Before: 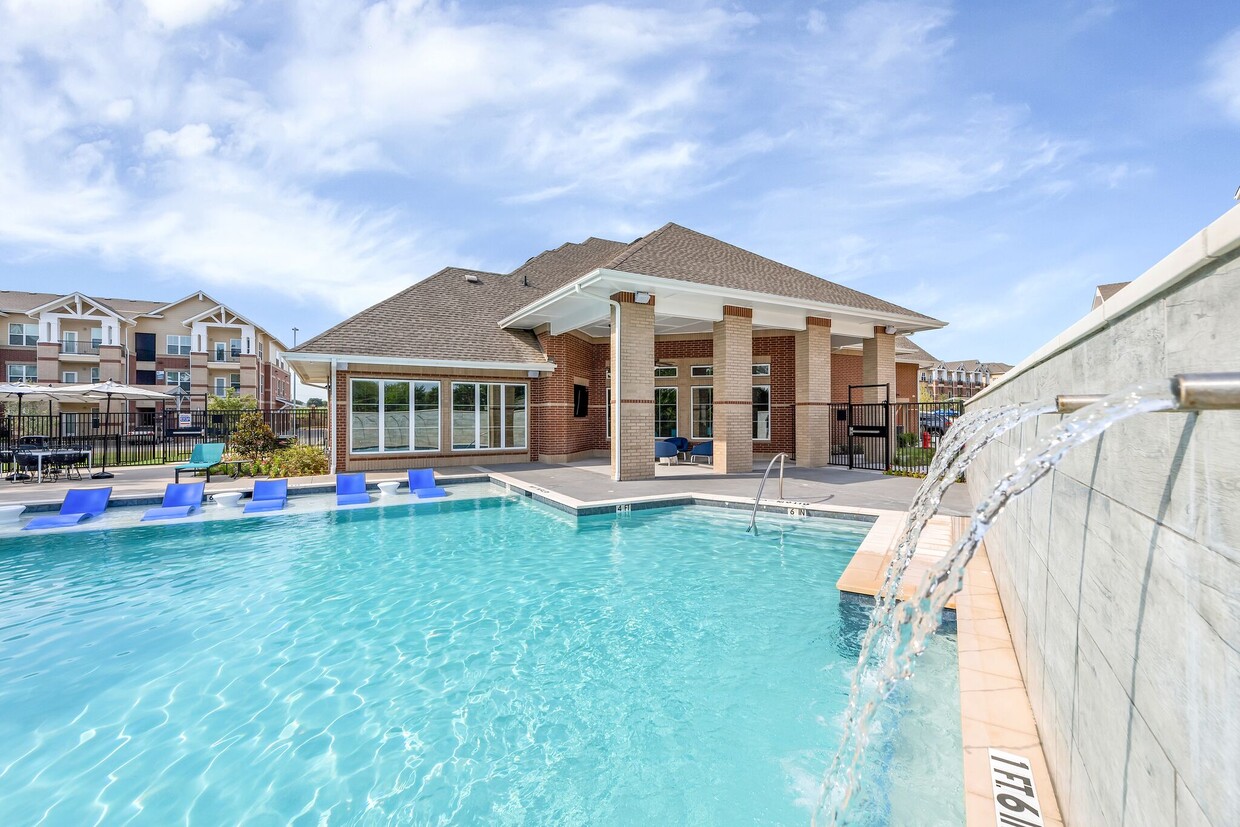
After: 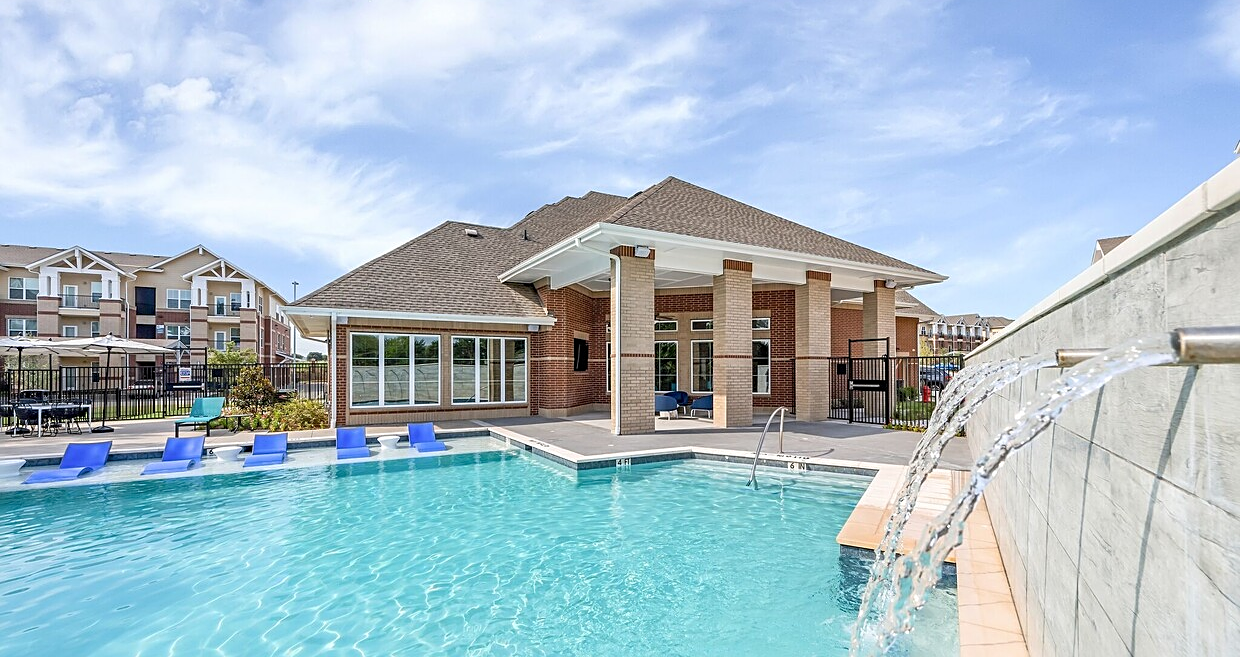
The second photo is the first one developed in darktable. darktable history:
crop and rotate: top 5.663%, bottom 14.826%
sharpen: on, module defaults
